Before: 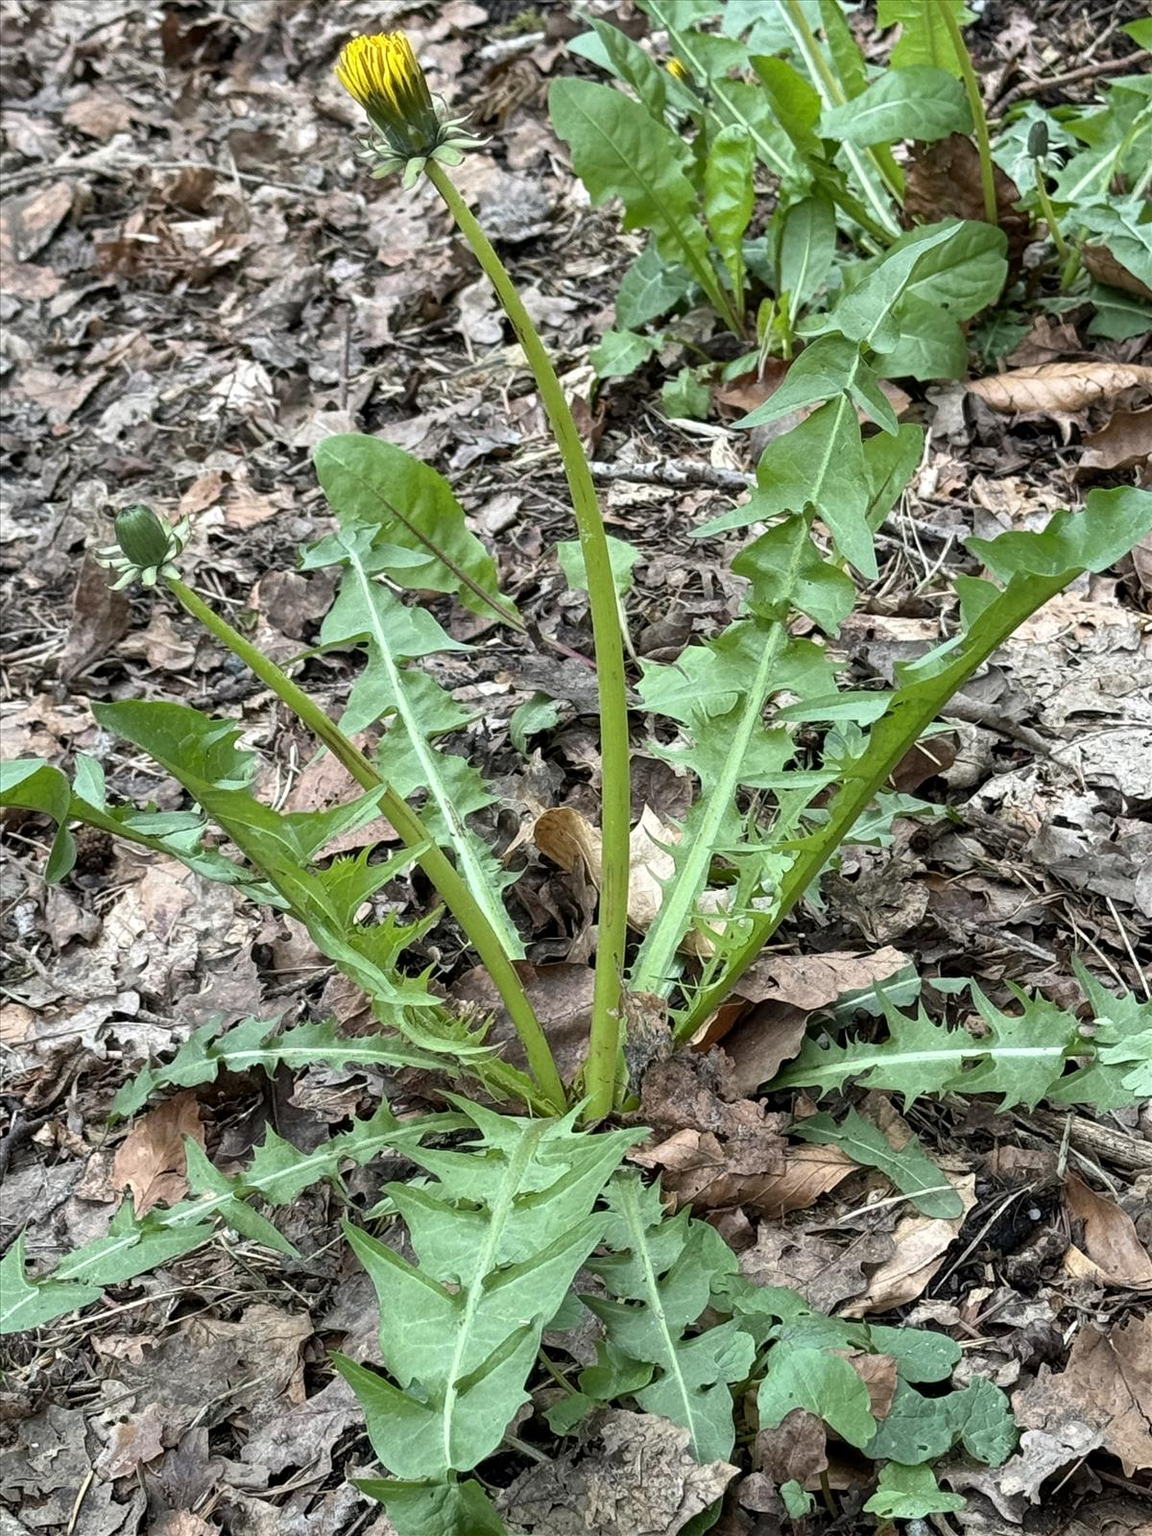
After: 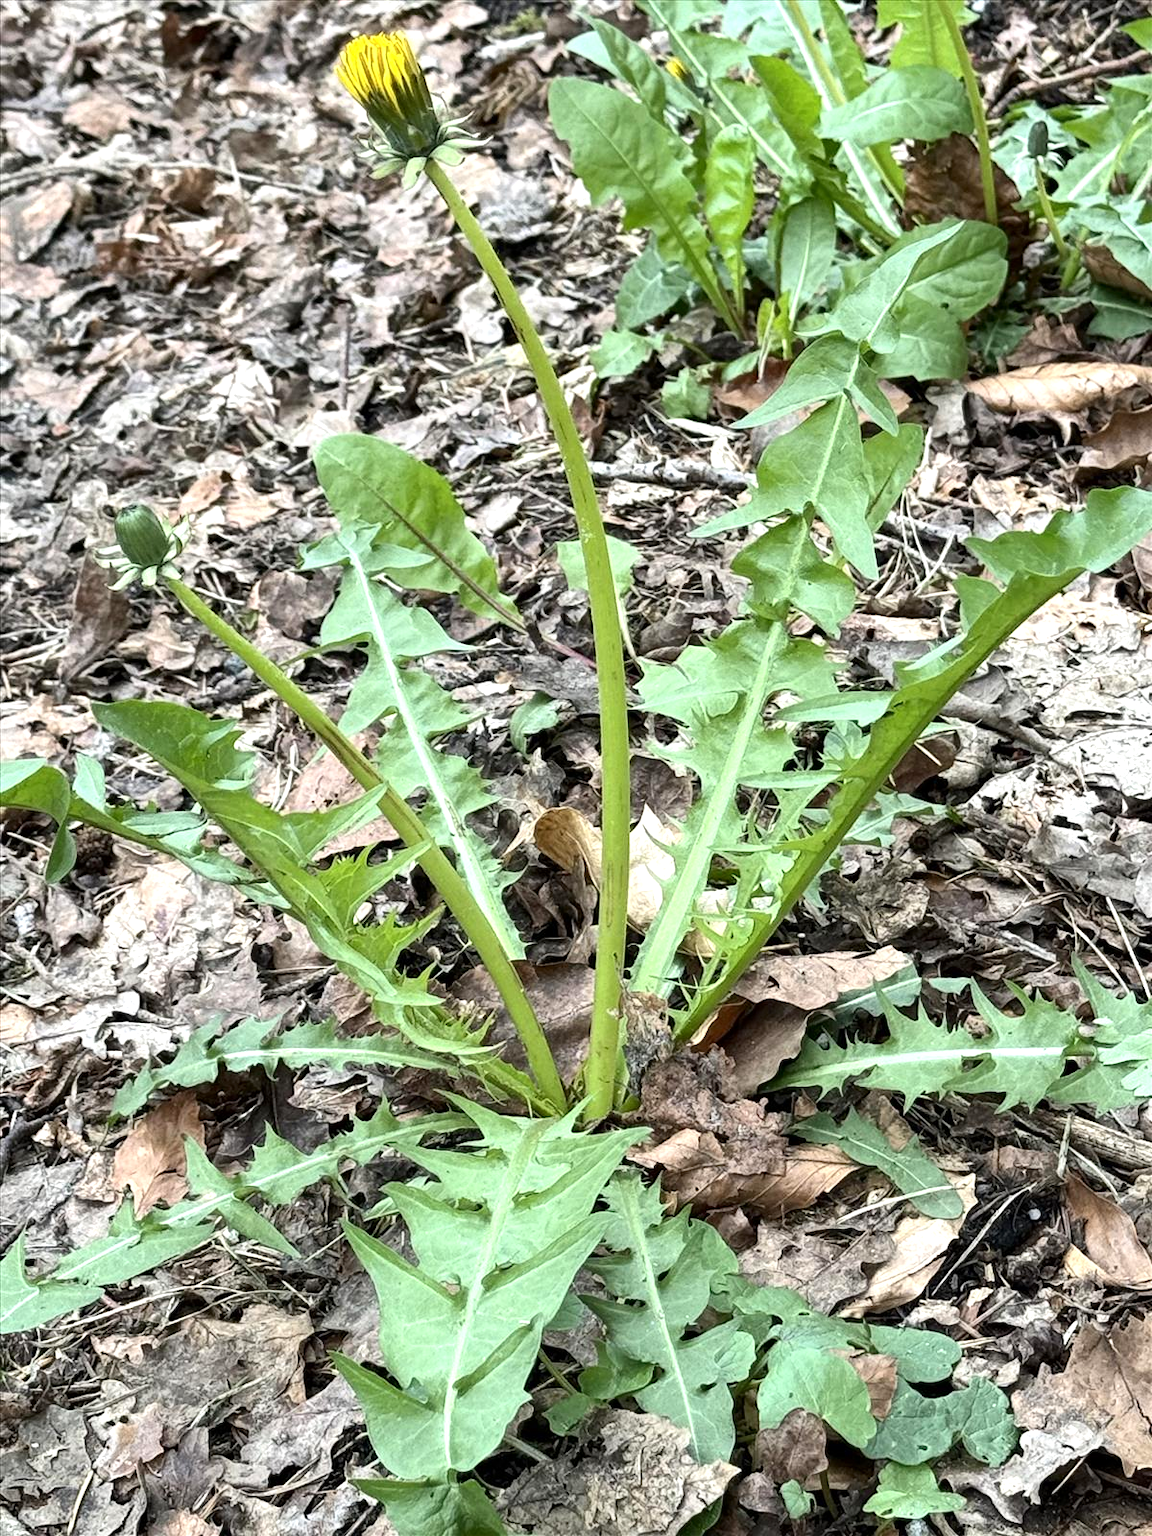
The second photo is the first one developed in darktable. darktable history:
contrast brightness saturation: contrast 0.138
exposure: exposure 0.493 EV, compensate highlight preservation false
